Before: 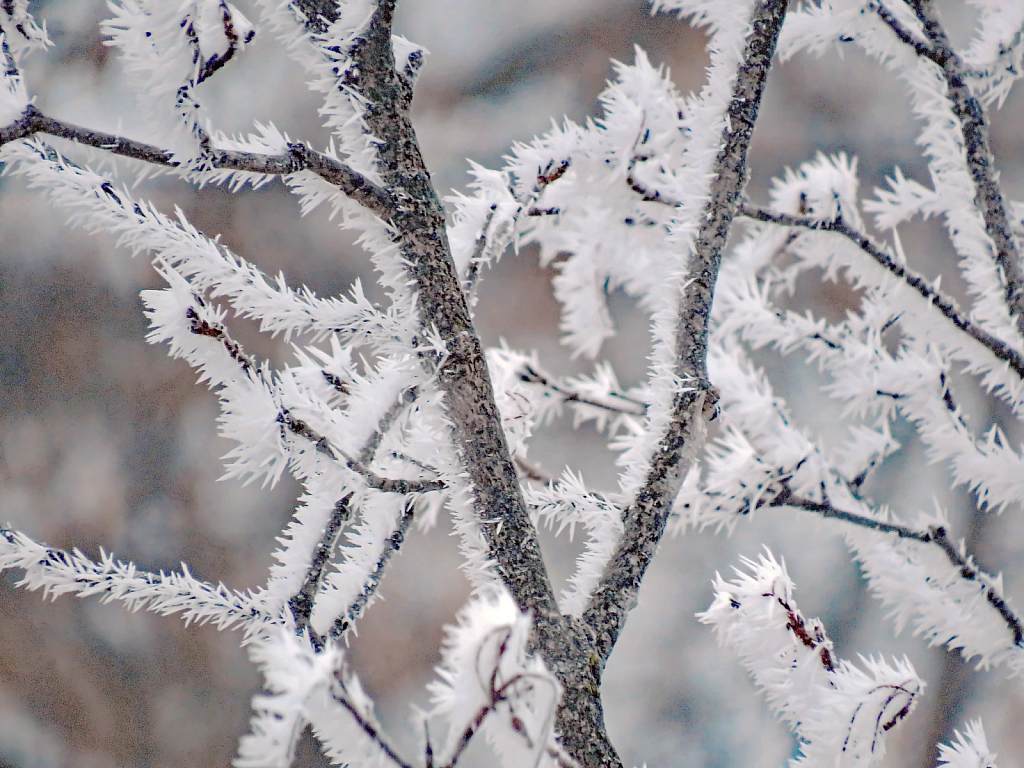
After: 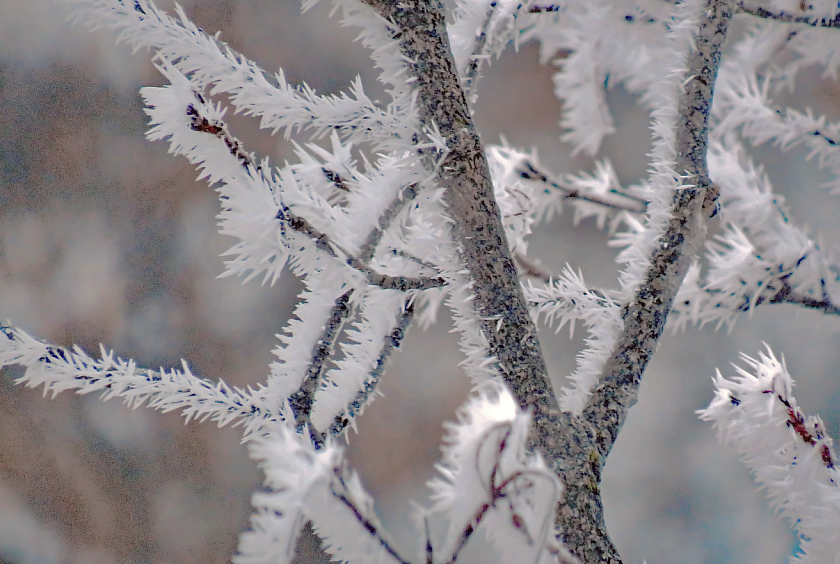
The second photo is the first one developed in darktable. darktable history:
shadows and highlights: shadows 38.43, highlights -74.54
crop: top 26.531%, right 17.959%
